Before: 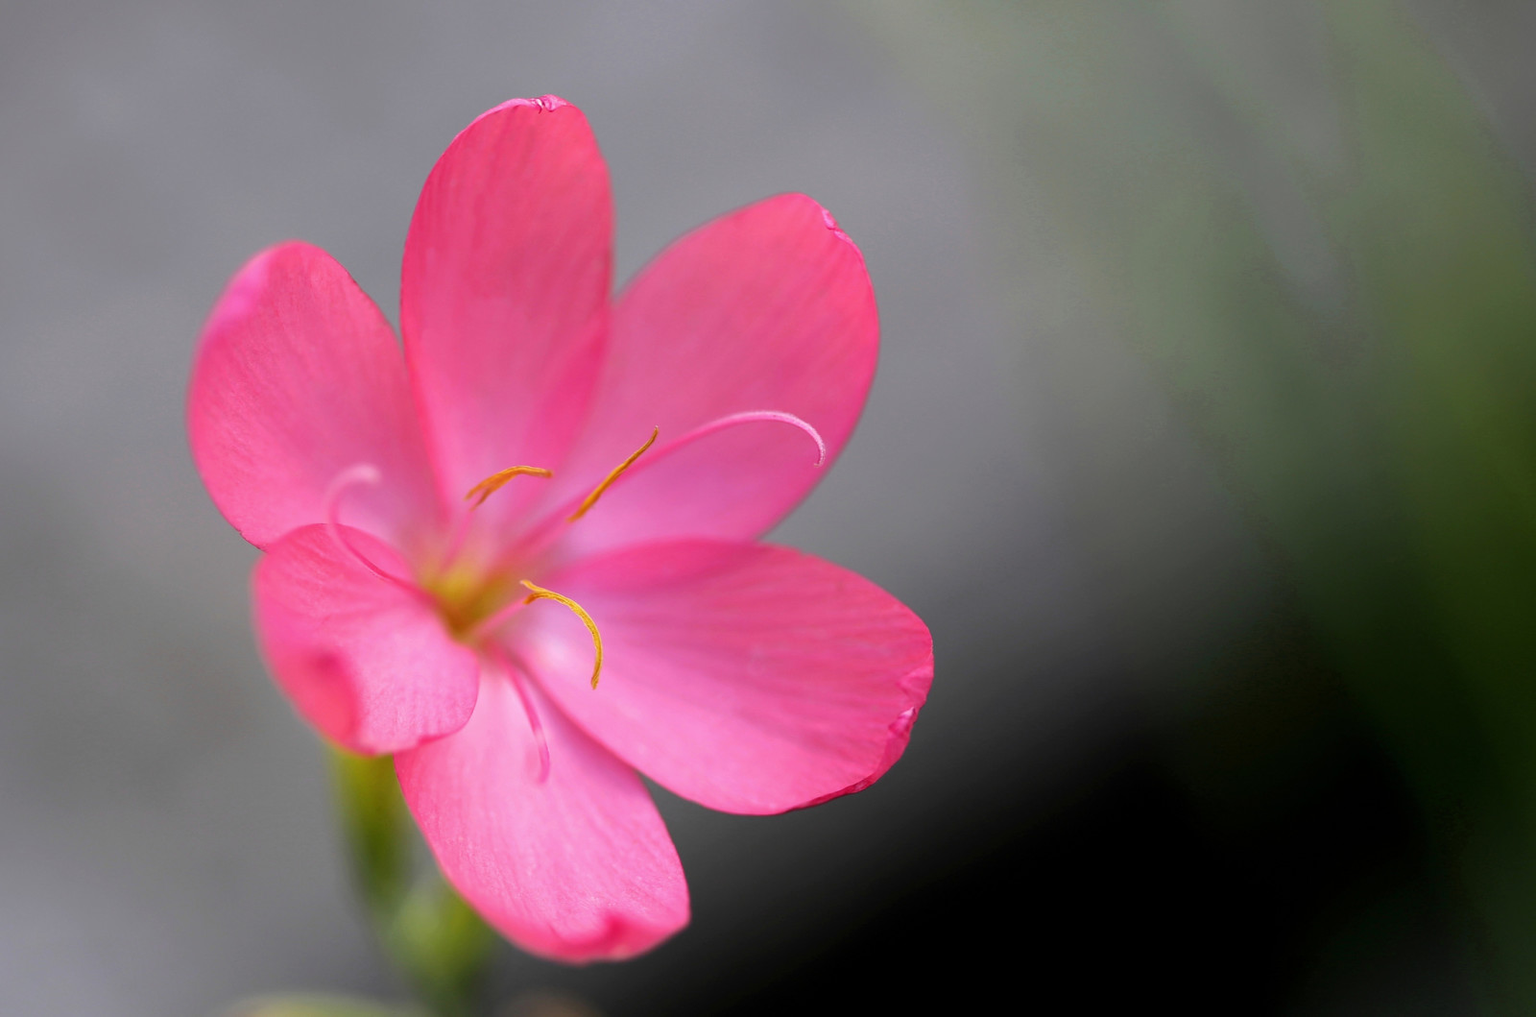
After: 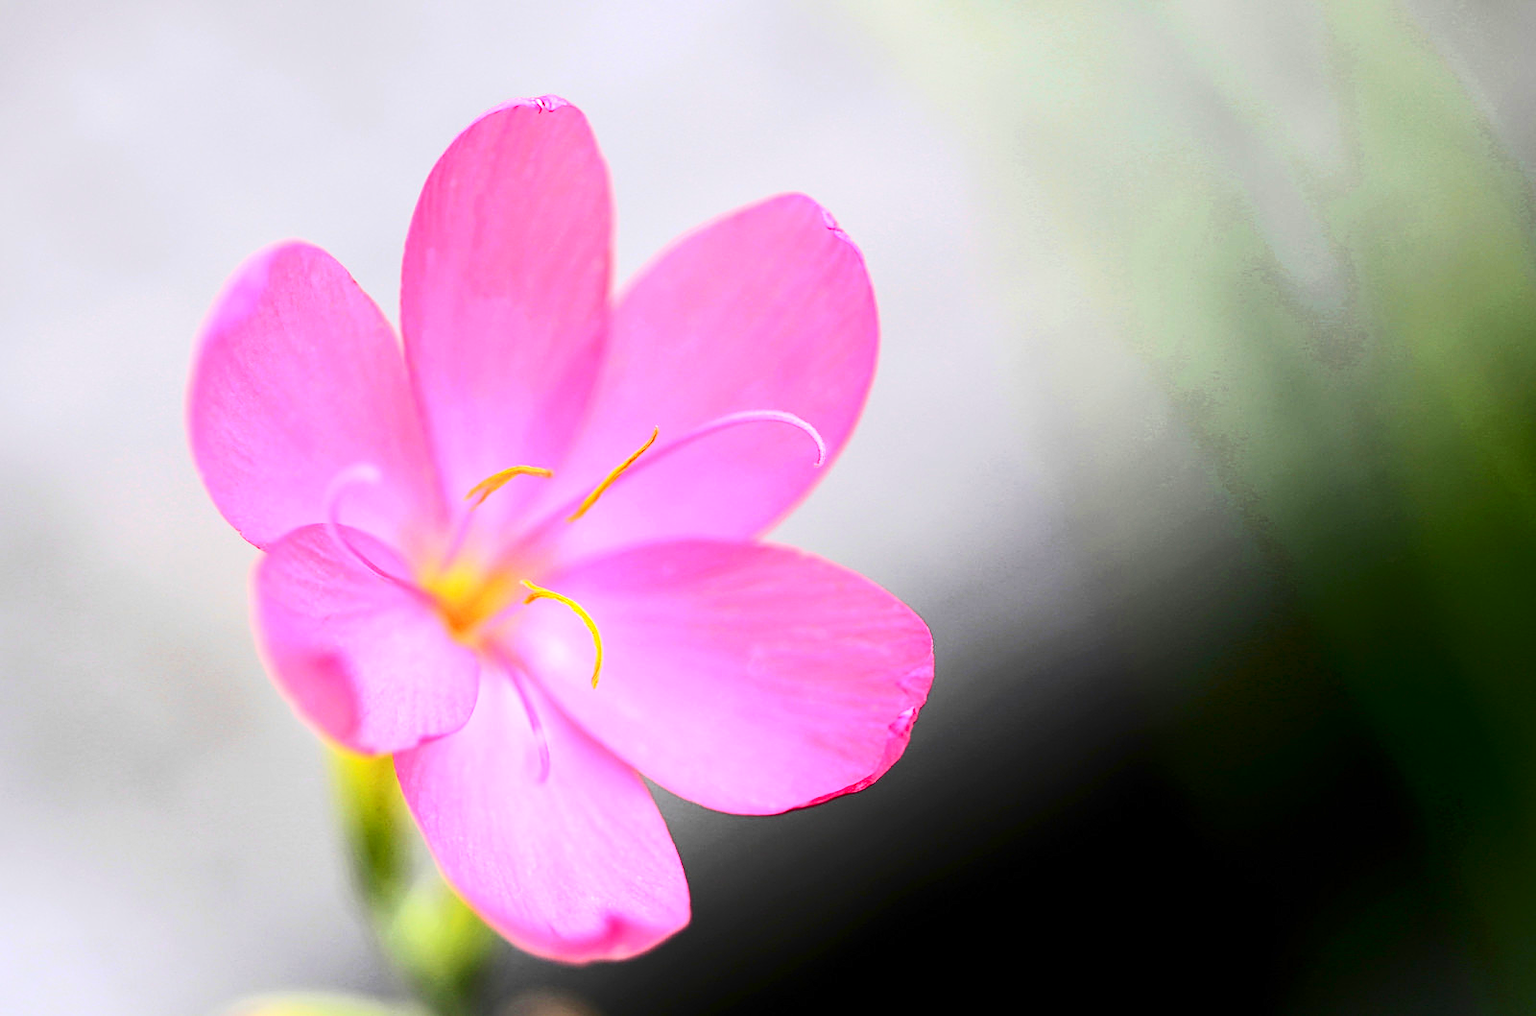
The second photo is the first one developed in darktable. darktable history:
contrast brightness saturation: contrast 0.4, brightness 0.1, saturation 0.21
exposure: exposure 1 EV, compensate highlight preservation false
sharpen: on, module defaults
